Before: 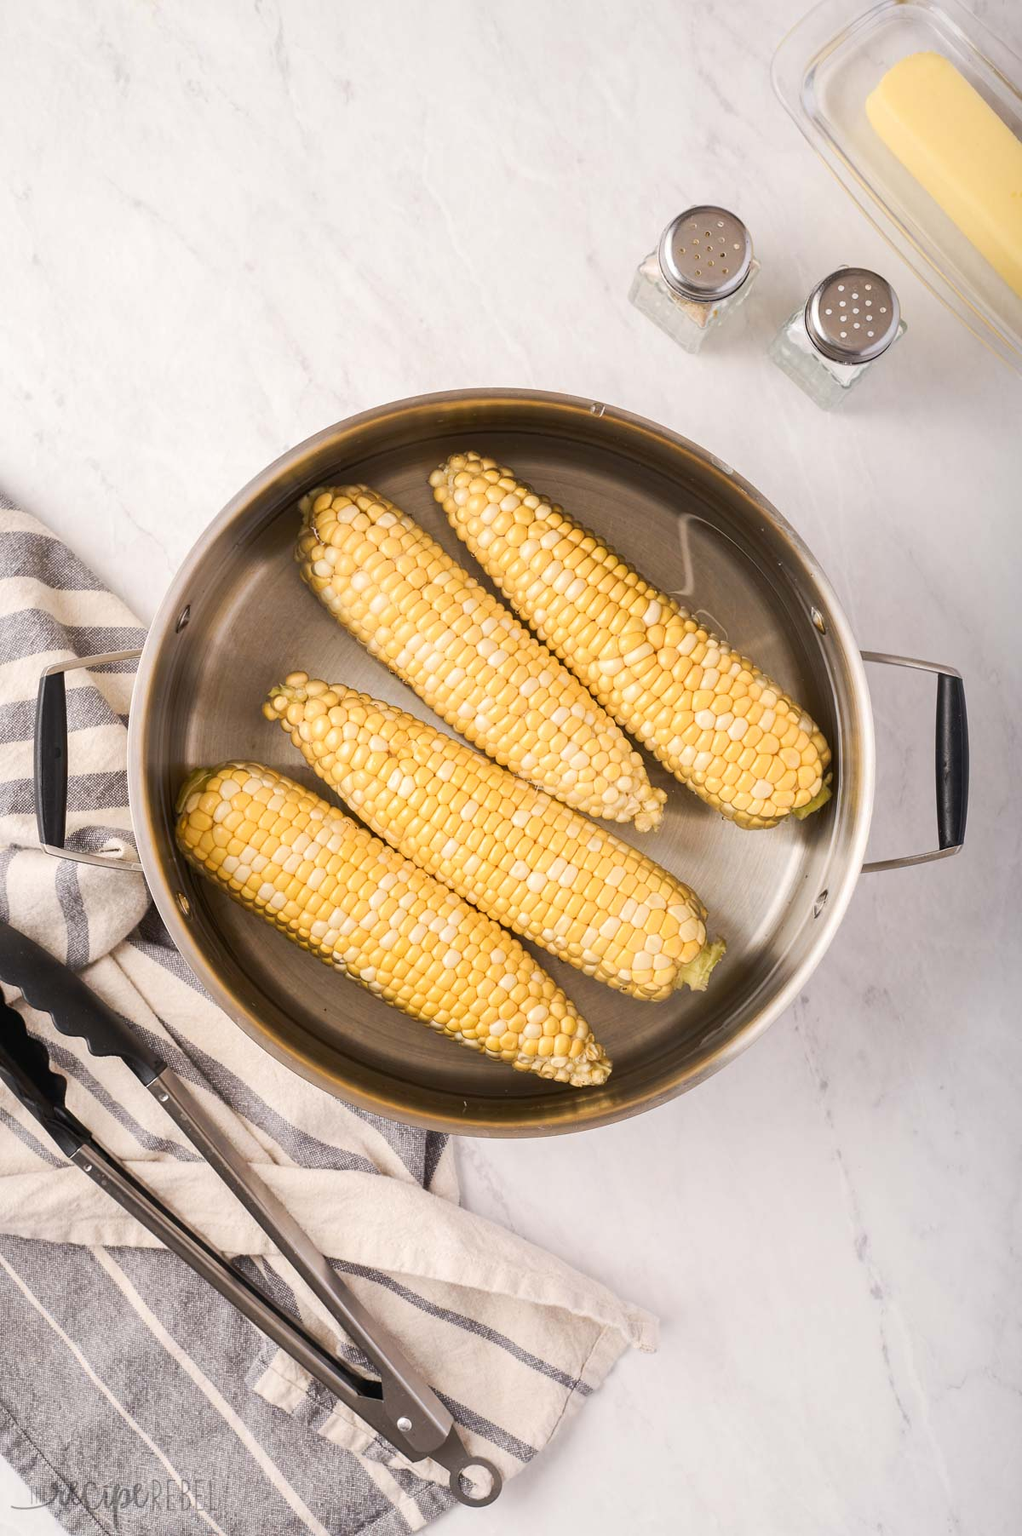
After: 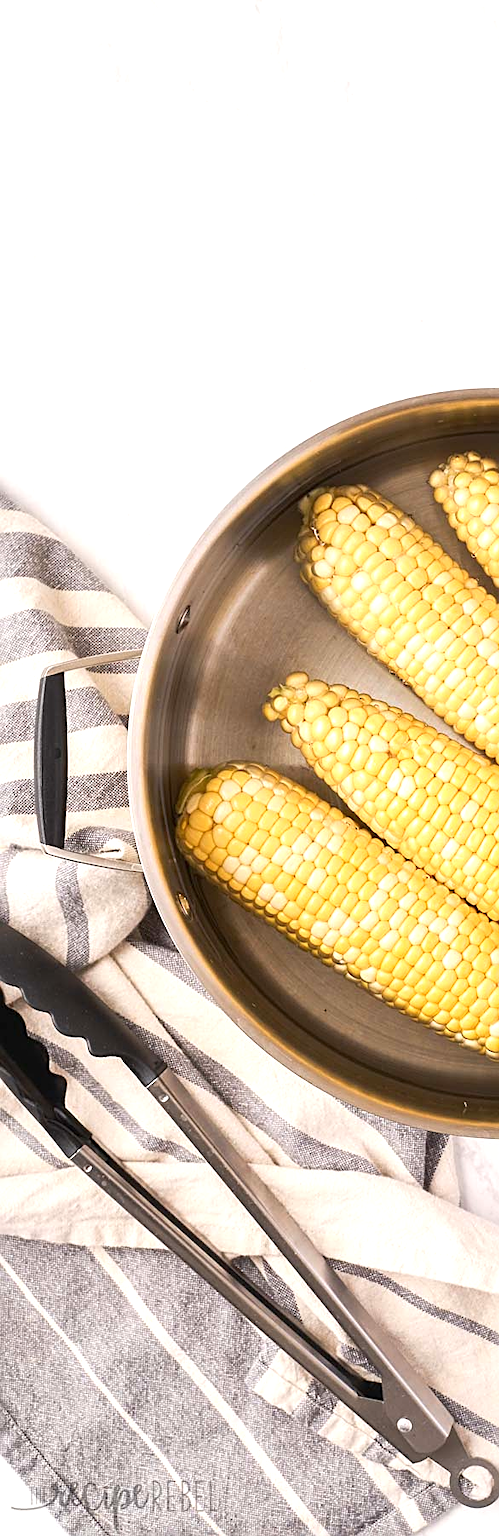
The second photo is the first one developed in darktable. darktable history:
crop and rotate: left 0.06%, top 0%, right 51.055%
sharpen: on, module defaults
exposure: exposure 0.492 EV, compensate highlight preservation false
